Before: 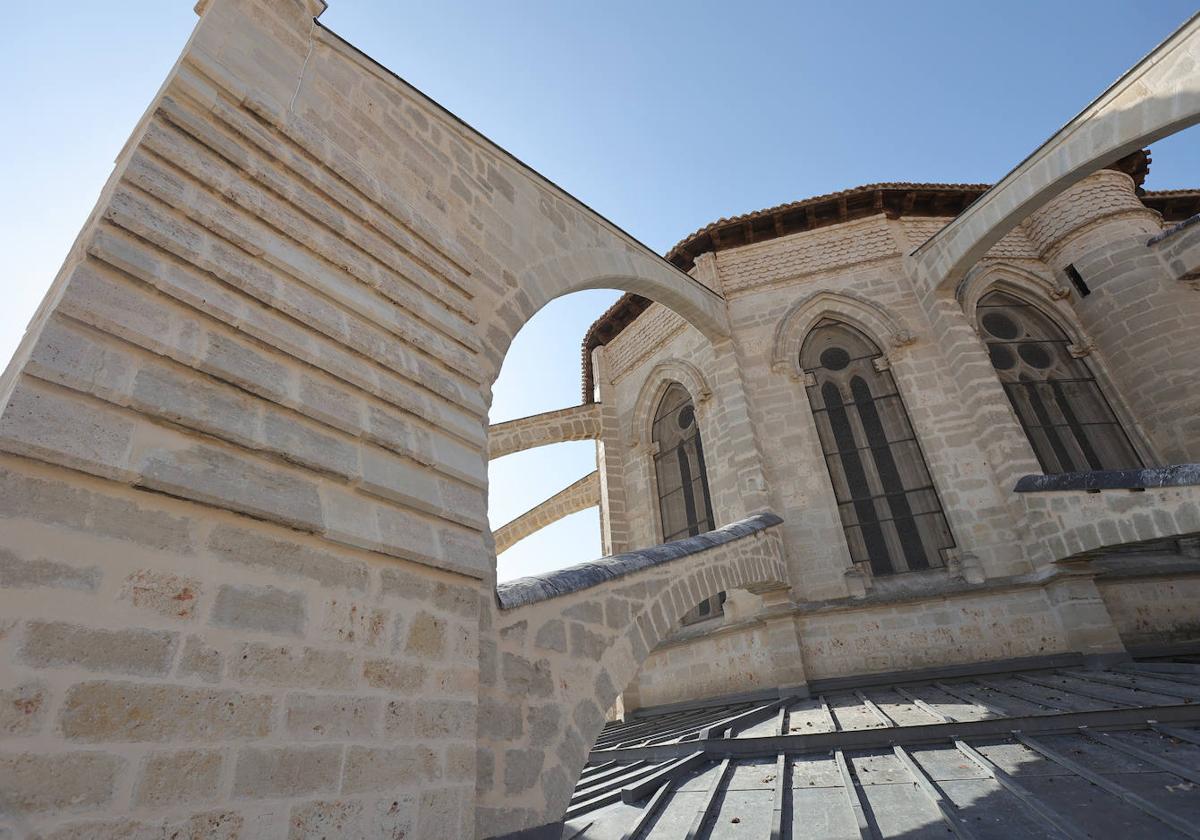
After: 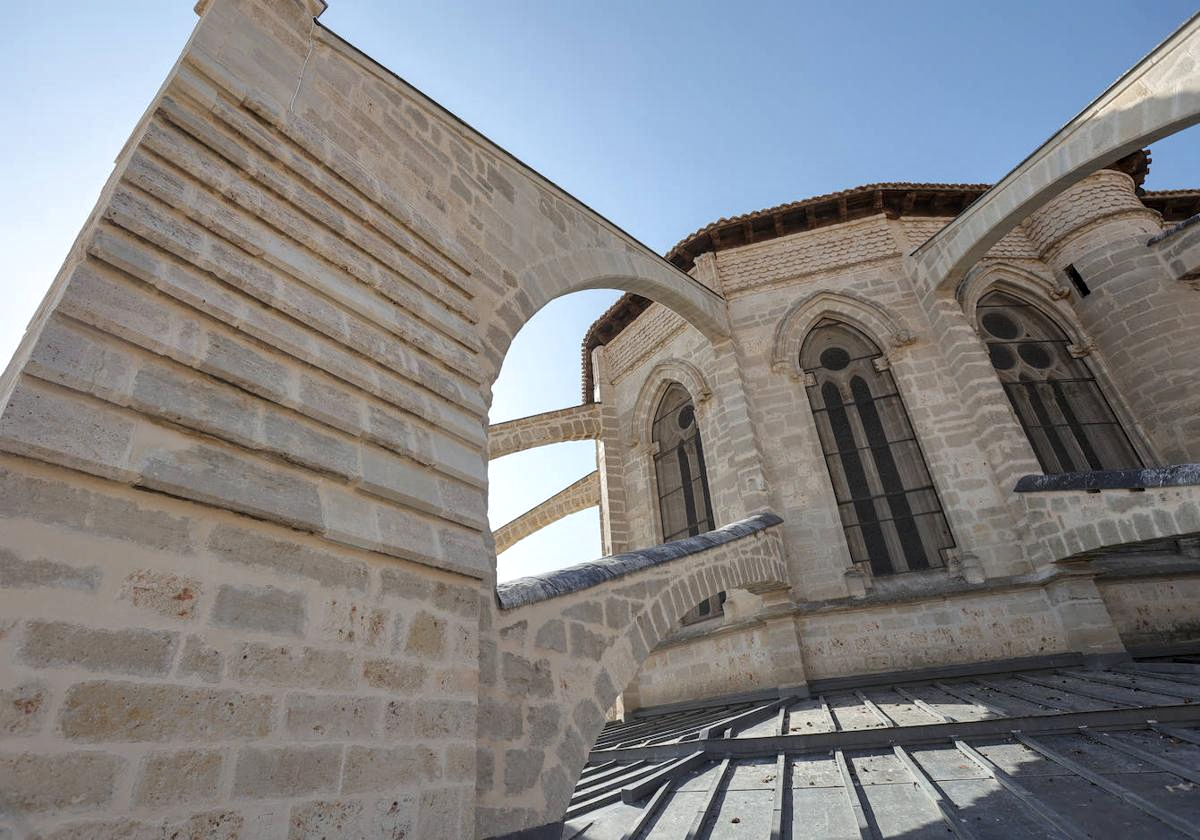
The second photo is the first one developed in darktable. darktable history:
local contrast: on, module defaults
color correction: highlights a* -0.075, highlights b* 0.123
shadows and highlights: shadows 29.49, highlights -30.26, low approximation 0.01, soften with gaussian
